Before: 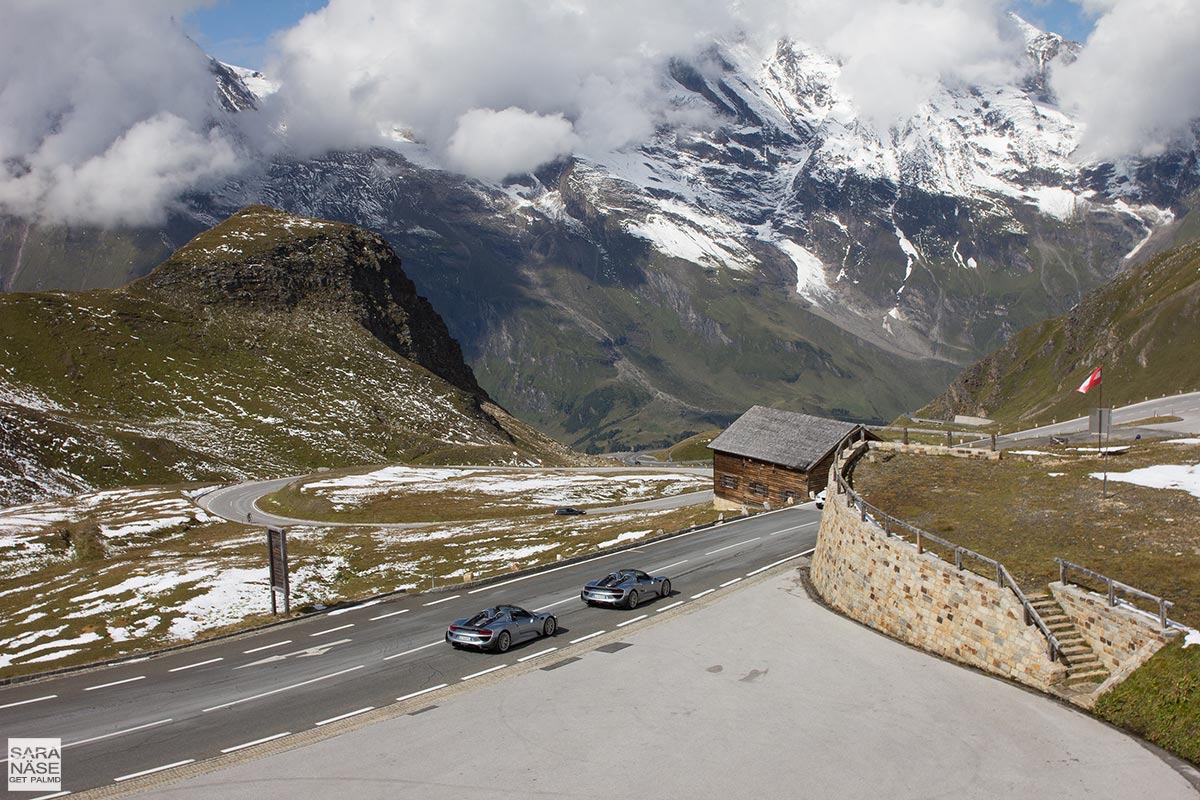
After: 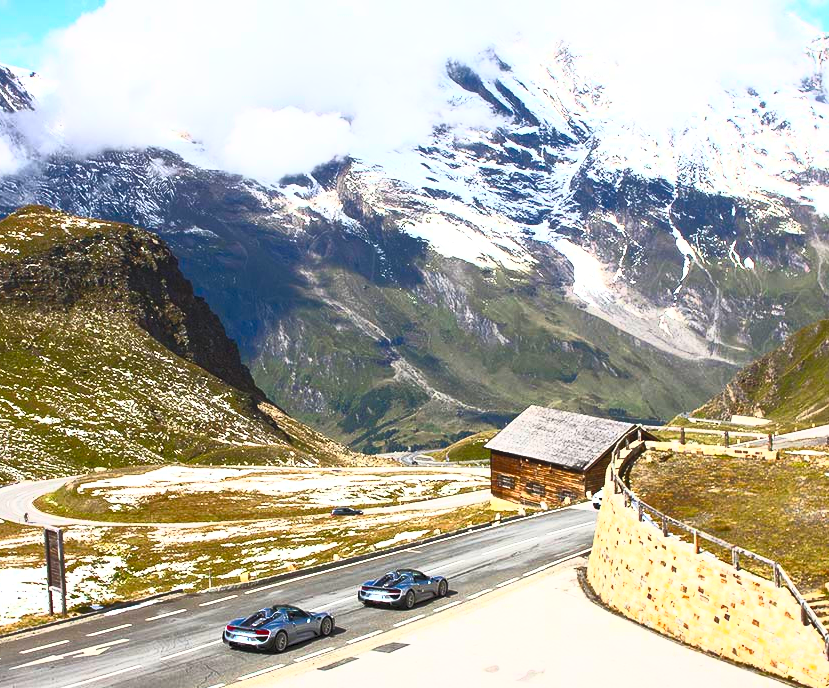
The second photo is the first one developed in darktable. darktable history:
contrast brightness saturation: contrast 0.998, brightness 0.98, saturation 0.992
local contrast: mode bilateral grid, contrast 20, coarseness 51, detail 120%, midtone range 0.2
crop: left 18.633%, right 12.239%, bottom 13.977%
base curve: preserve colors none
shadows and highlights: shadows 24.88, highlights -23.21
